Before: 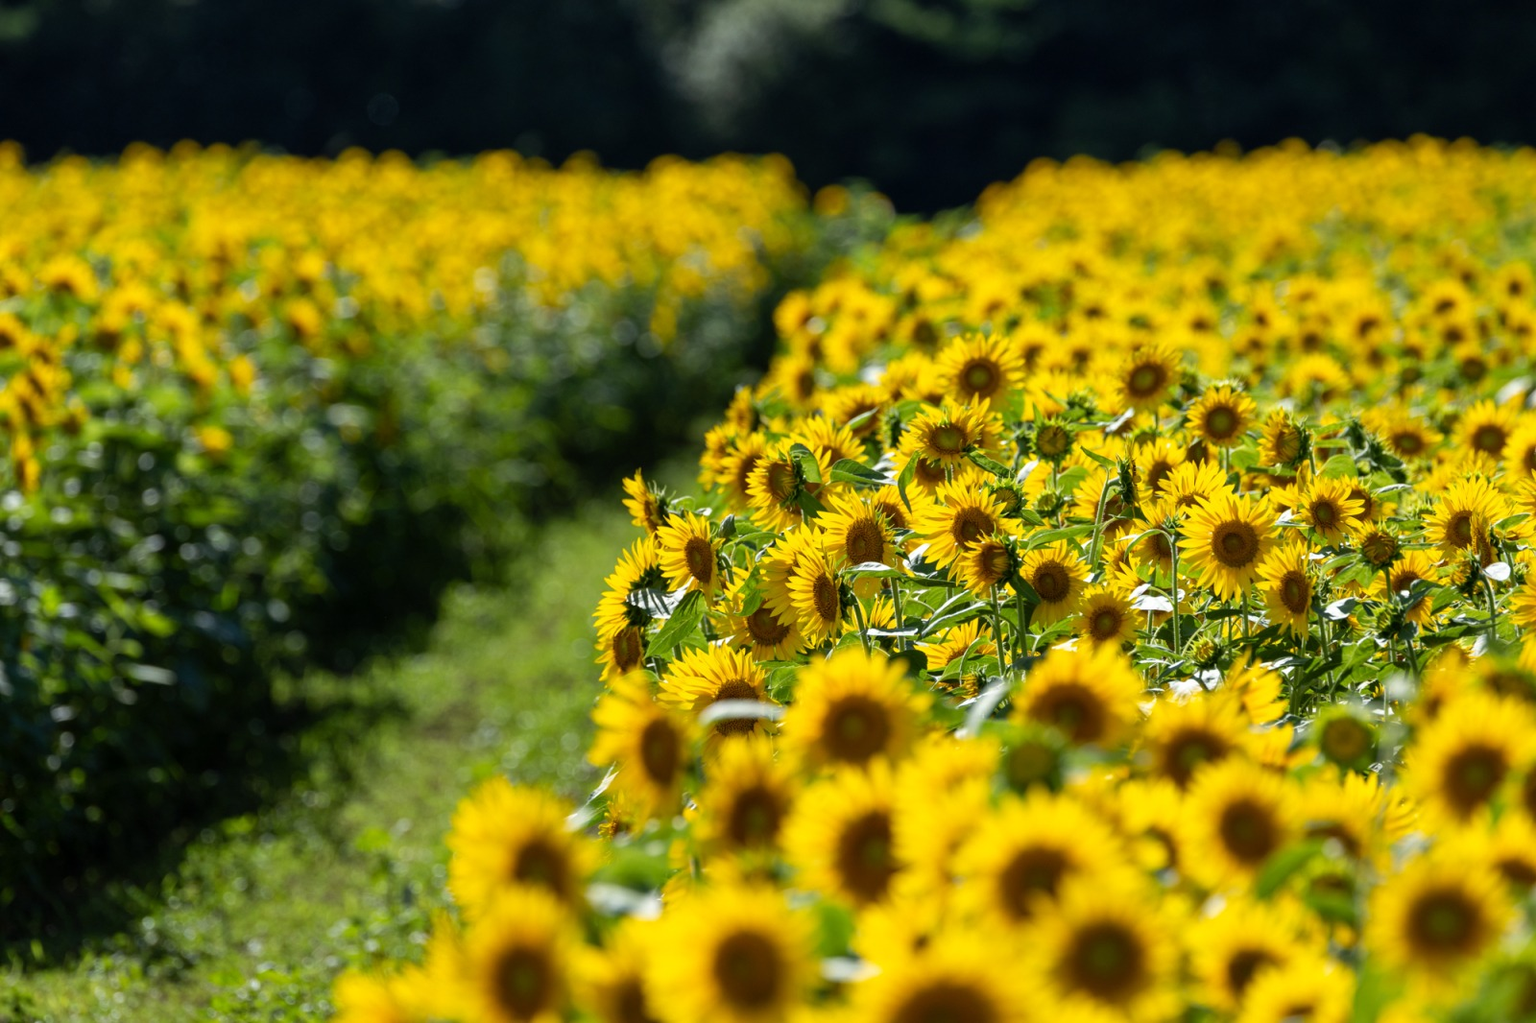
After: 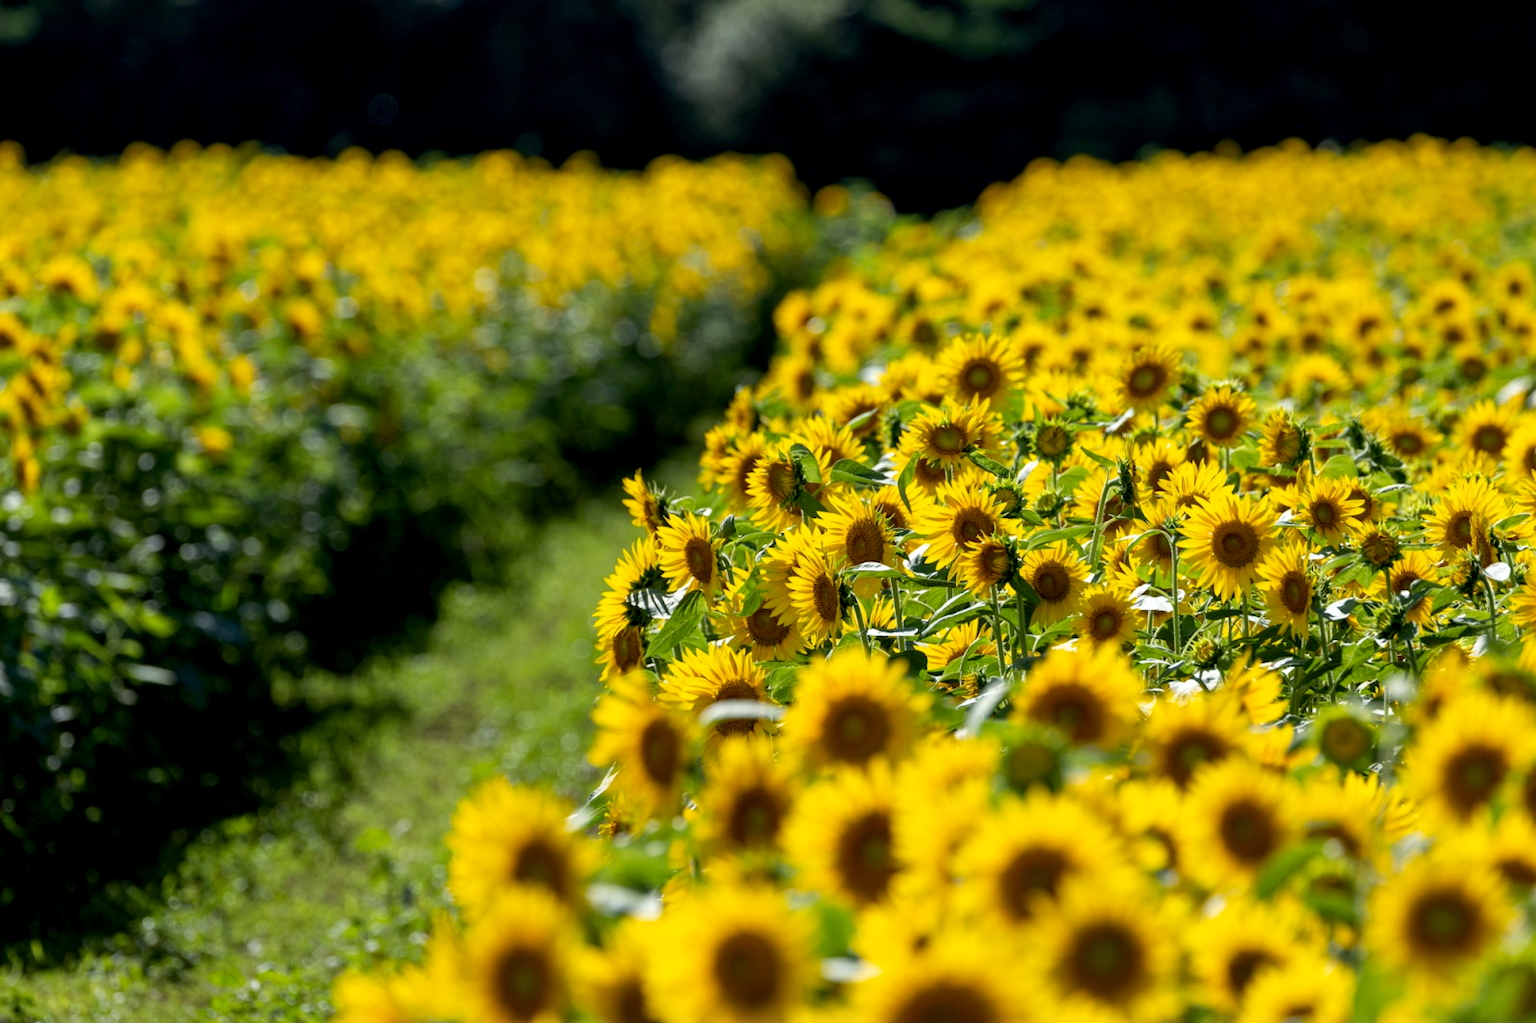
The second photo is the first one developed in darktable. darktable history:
exposure: black level correction 0.005, exposure 0.006 EV, compensate exposure bias true, compensate highlight preservation false
